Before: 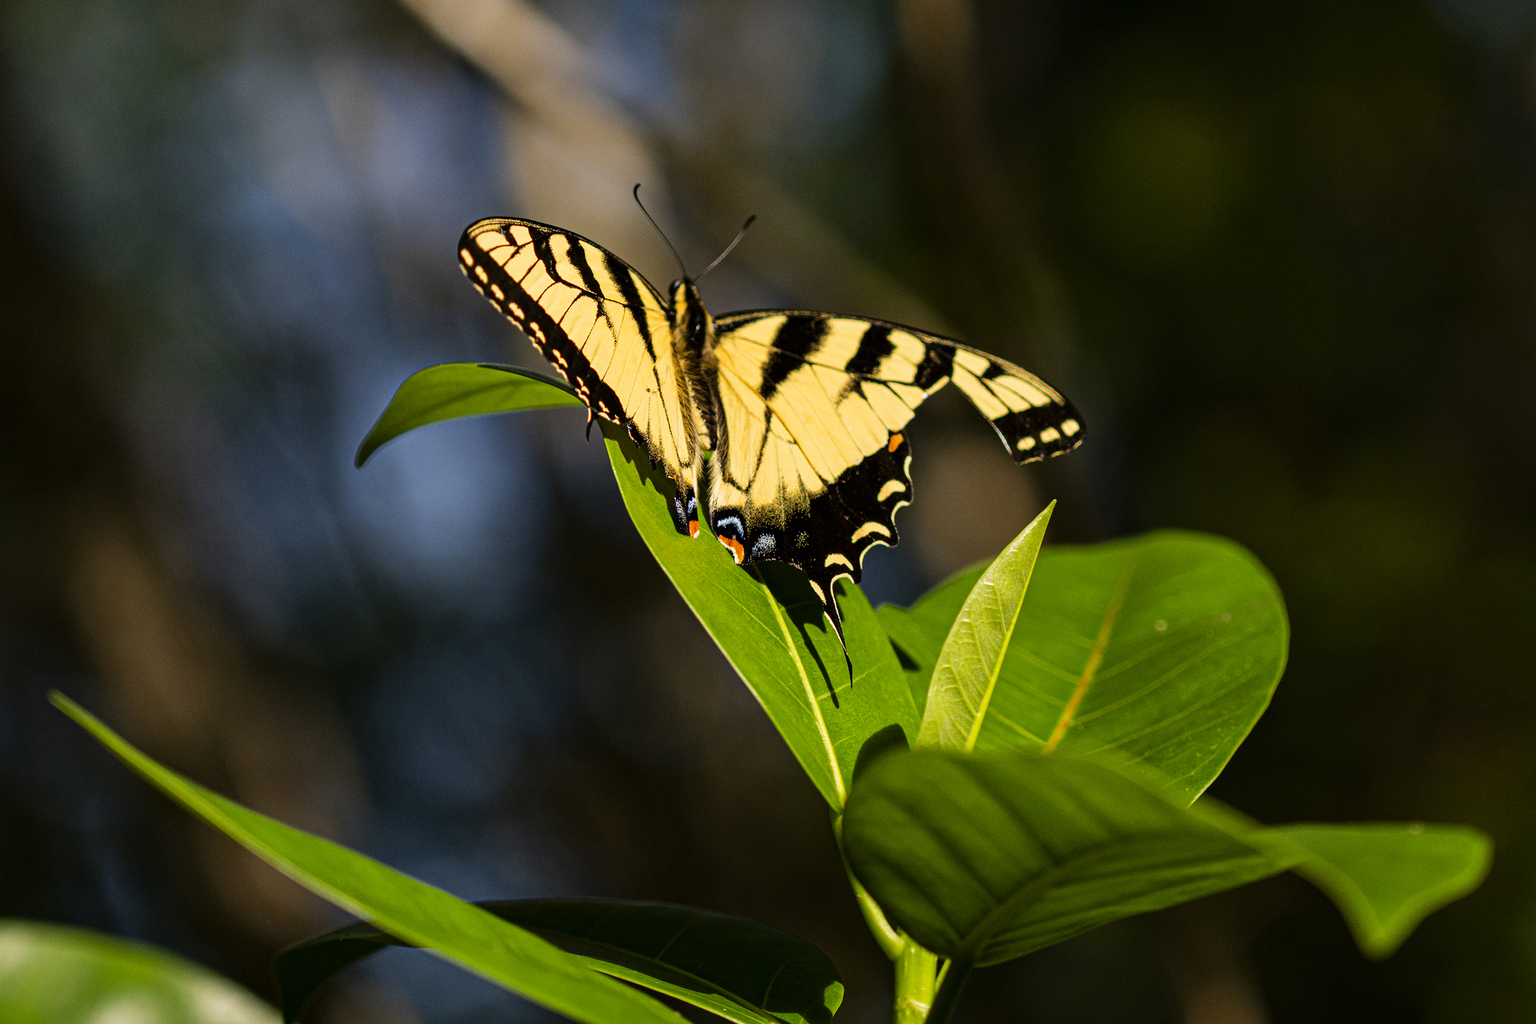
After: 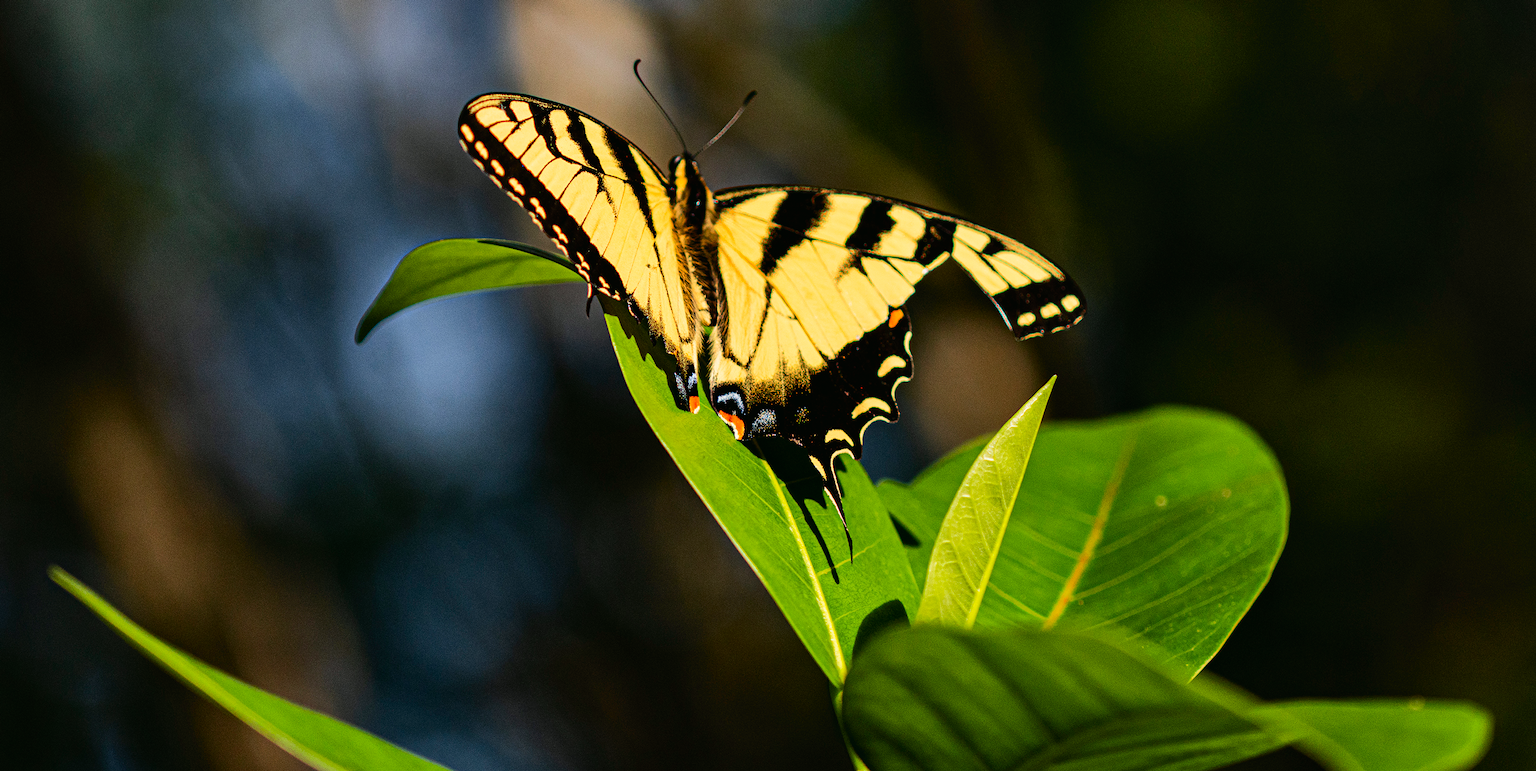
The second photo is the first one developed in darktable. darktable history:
shadows and highlights: radius 126.2, shadows 30.28, highlights -30.9, low approximation 0.01, soften with gaussian
tone curve: curves: ch0 [(0, 0.01) (0.037, 0.032) (0.131, 0.108) (0.275, 0.256) (0.483, 0.512) (0.61, 0.665) (0.696, 0.742) (0.792, 0.819) (0.911, 0.925) (0.997, 0.995)]; ch1 [(0, 0) (0.301, 0.3) (0.423, 0.421) (0.492, 0.488) (0.507, 0.503) (0.53, 0.532) (0.573, 0.586) (0.683, 0.702) (0.746, 0.77) (1, 1)]; ch2 [(0, 0) (0.246, 0.233) (0.36, 0.352) (0.415, 0.415) (0.485, 0.487) (0.502, 0.504) (0.525, 0.518) (0.539, 0.539) (0.587, 0.594) (0.636, 0.652) (0.711, 0.729) (0.845, 0.855) (0.998, 0.977)], color space Lab, independent channels, preserve colors none
crop and rotate: top 12.188%, bottom 12.423%
